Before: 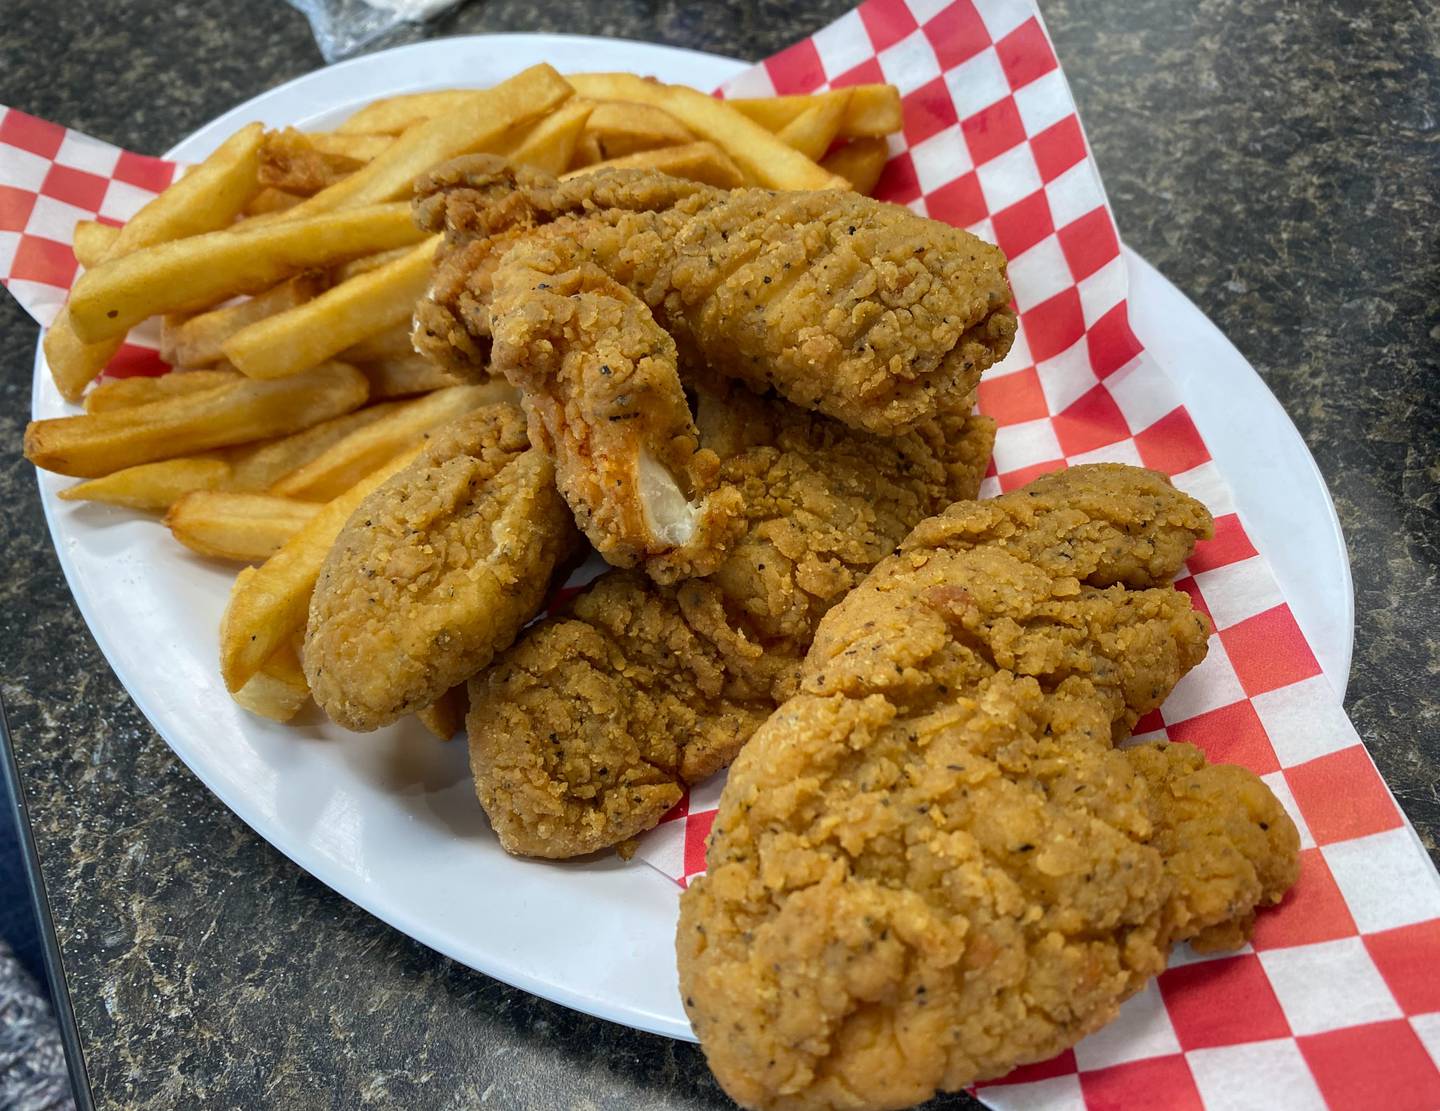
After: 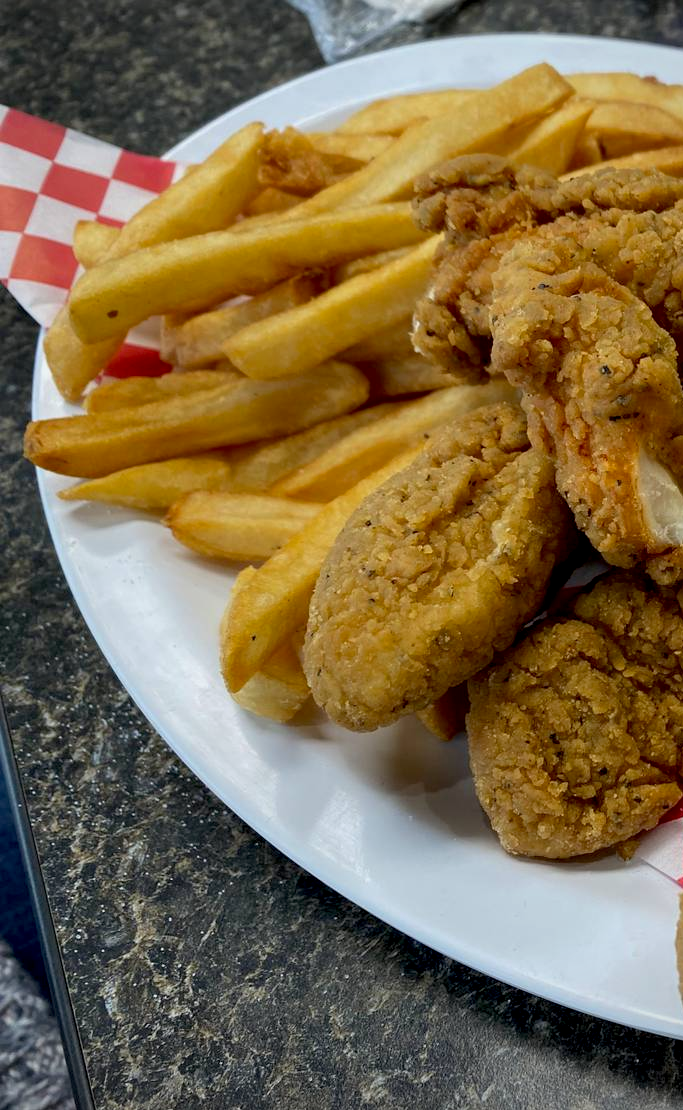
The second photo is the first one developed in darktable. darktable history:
crop and rotate: left 0.029%, top 0%, right 52.519%
vignetting: fall-off start 99.87%, fall-off radius 71.22%, center (-0.033, -0.038), width/height ratio 1.17, unbound false
exposure: black level correction 0.009, exposure -0.162 EV, compensate highlight preservation false
